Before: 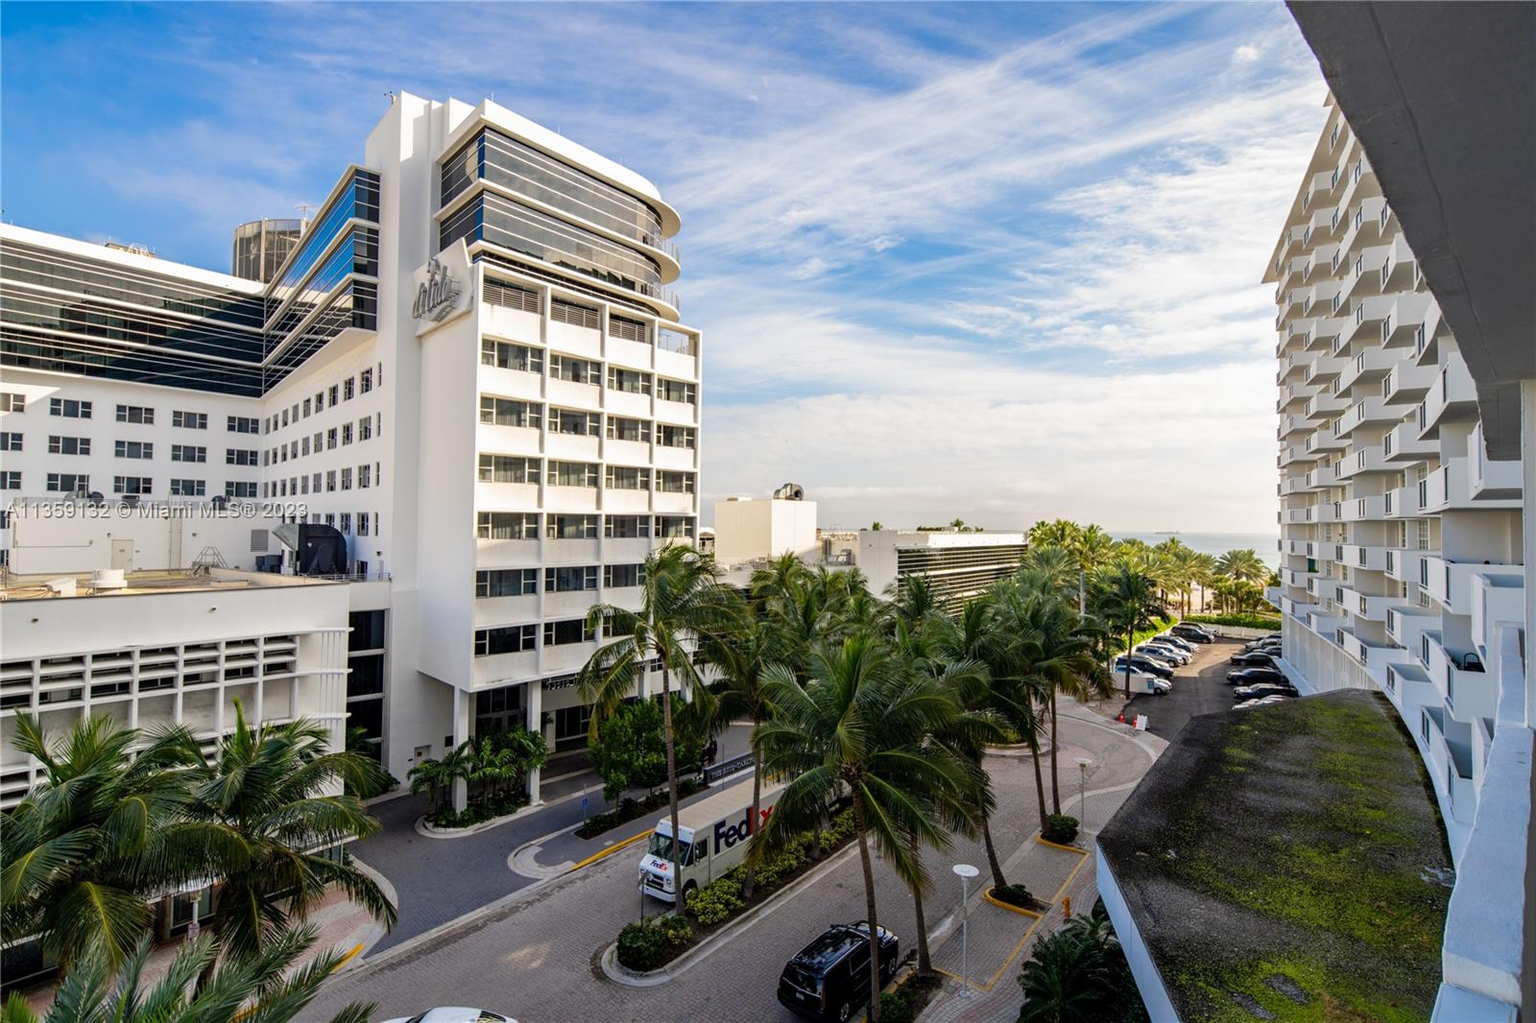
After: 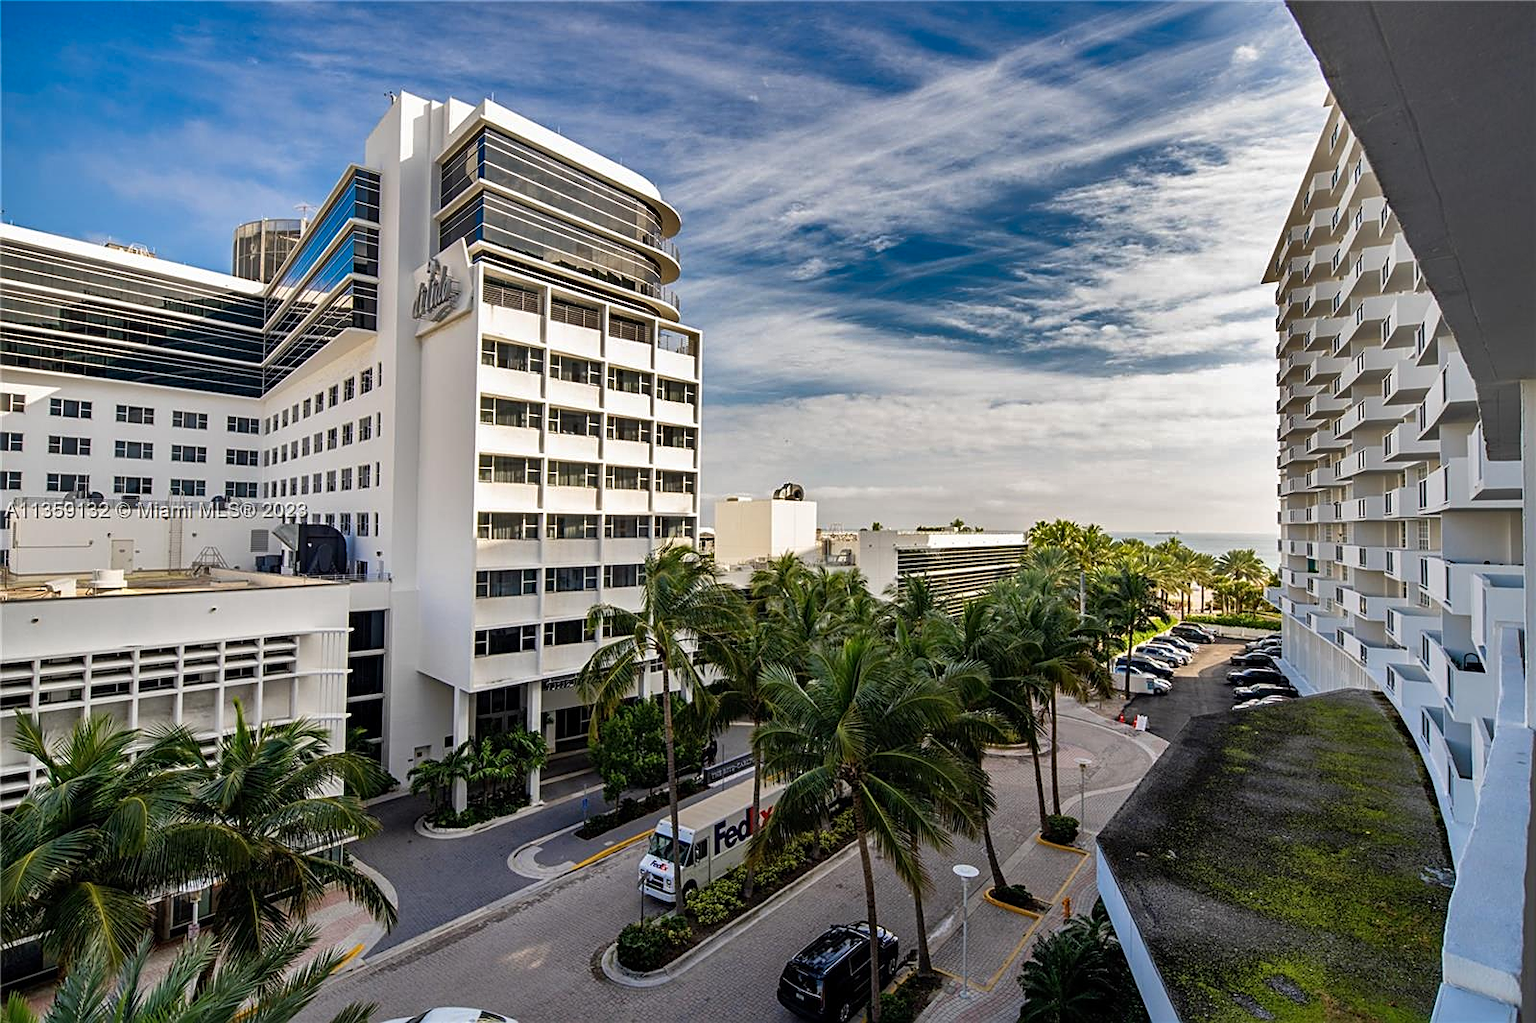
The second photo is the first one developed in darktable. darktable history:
shadows and highlights: shadows 19.1, highlights -83.19, soften with gaussian
sharpen: on, module defaults
